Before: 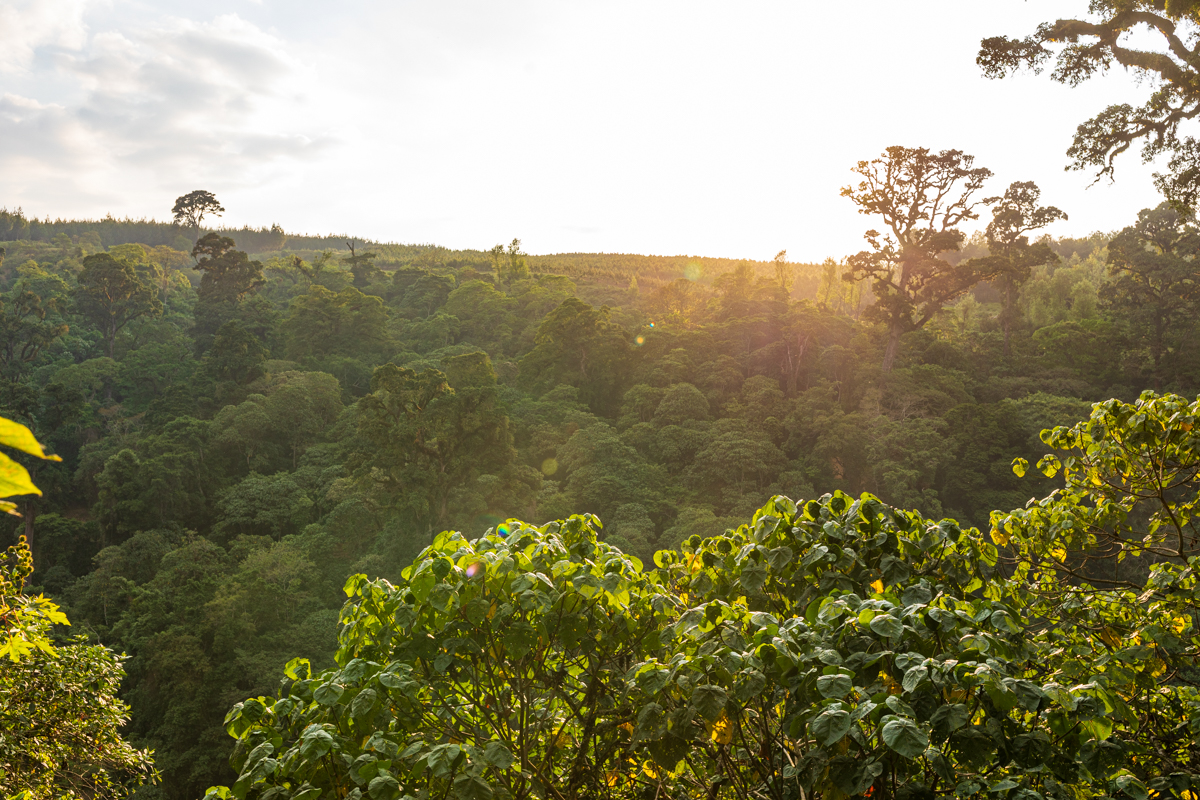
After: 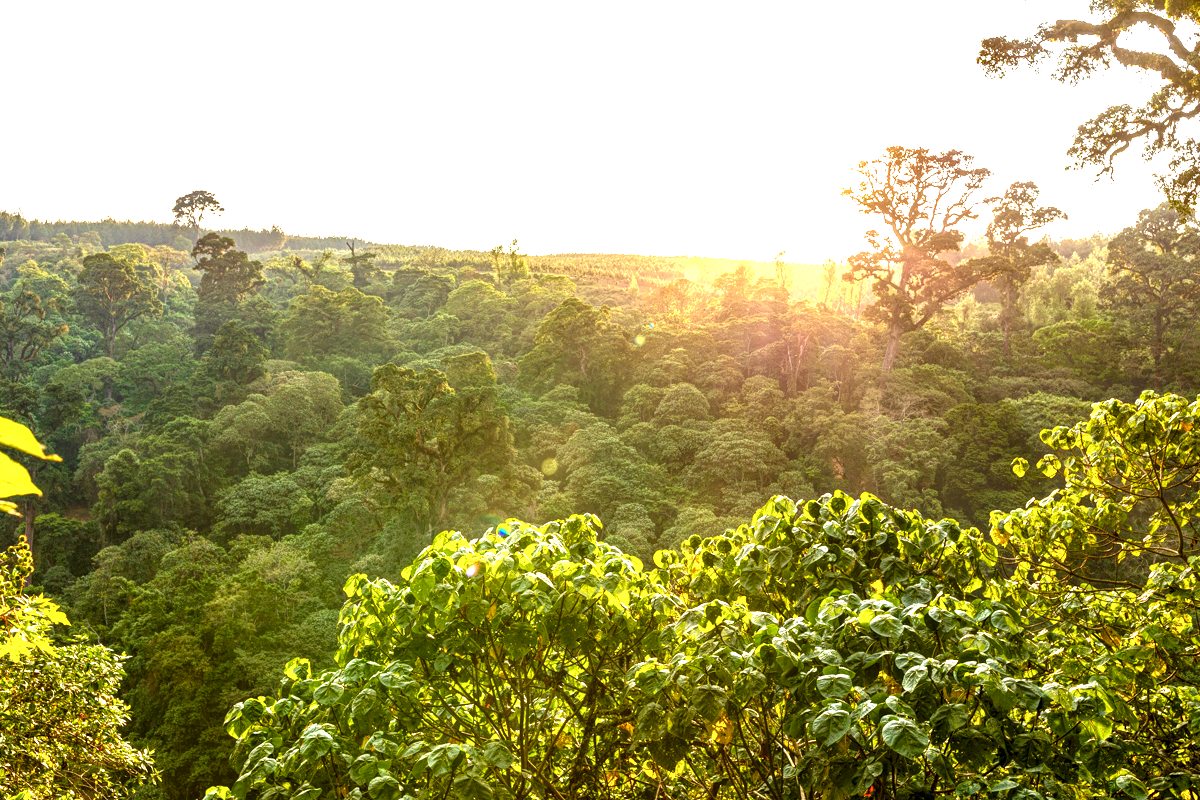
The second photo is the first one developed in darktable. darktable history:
exposure: black level correction 0, exposure 1.175 EV, compensate highlight preservation false
local contrast: highlights 104%, shadows 101%, detail 201%, midtone range 0.2
color balance rgb: perceptual saturation grading › global saturation 20%, perceptual saturation grading › highlights -25.781%, perceptual saturation grading › shadows 49.708%, global vibrance 20%
